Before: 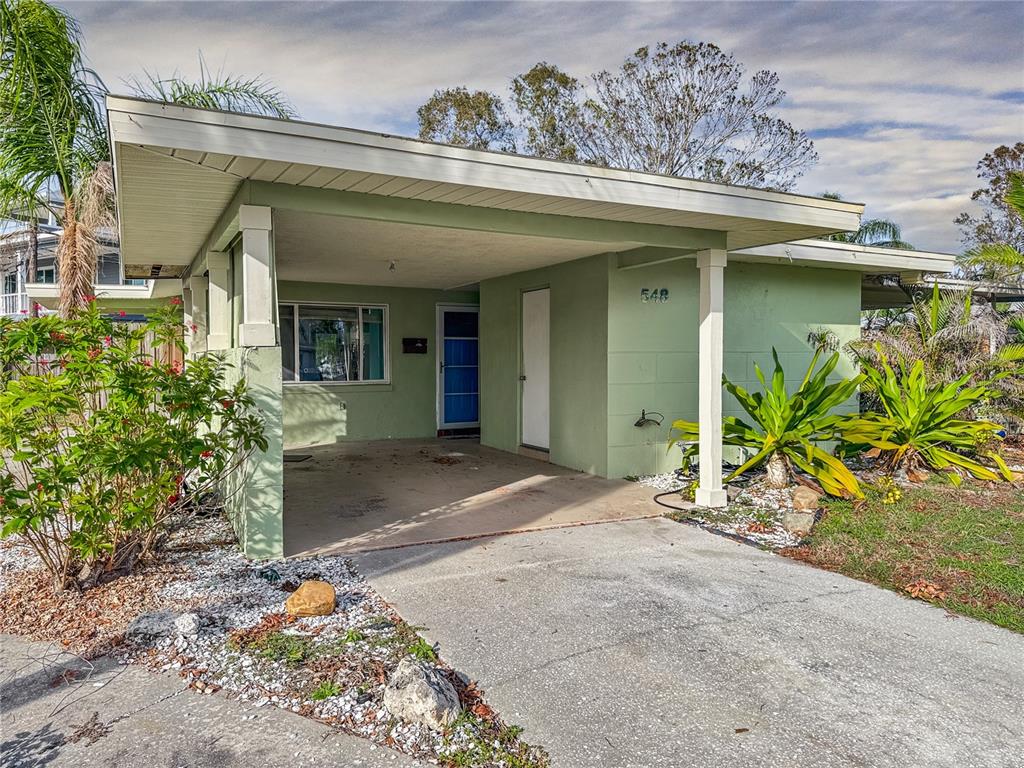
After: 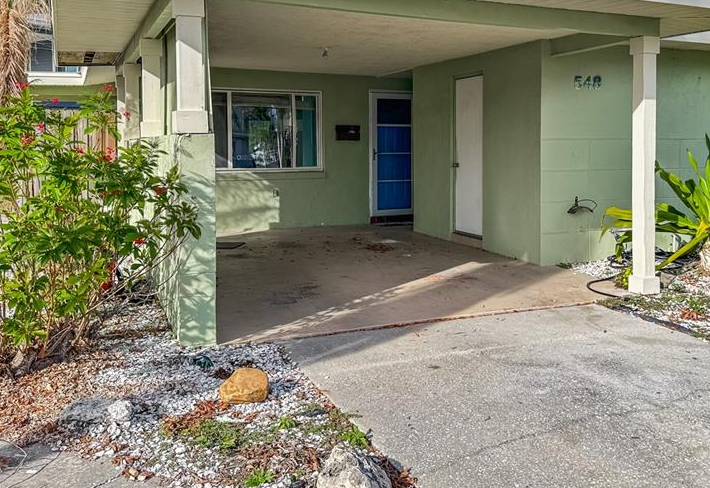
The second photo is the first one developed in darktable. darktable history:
crop: left 6.615%, top 27.775%, right 24.043%, bottom 8.617%
